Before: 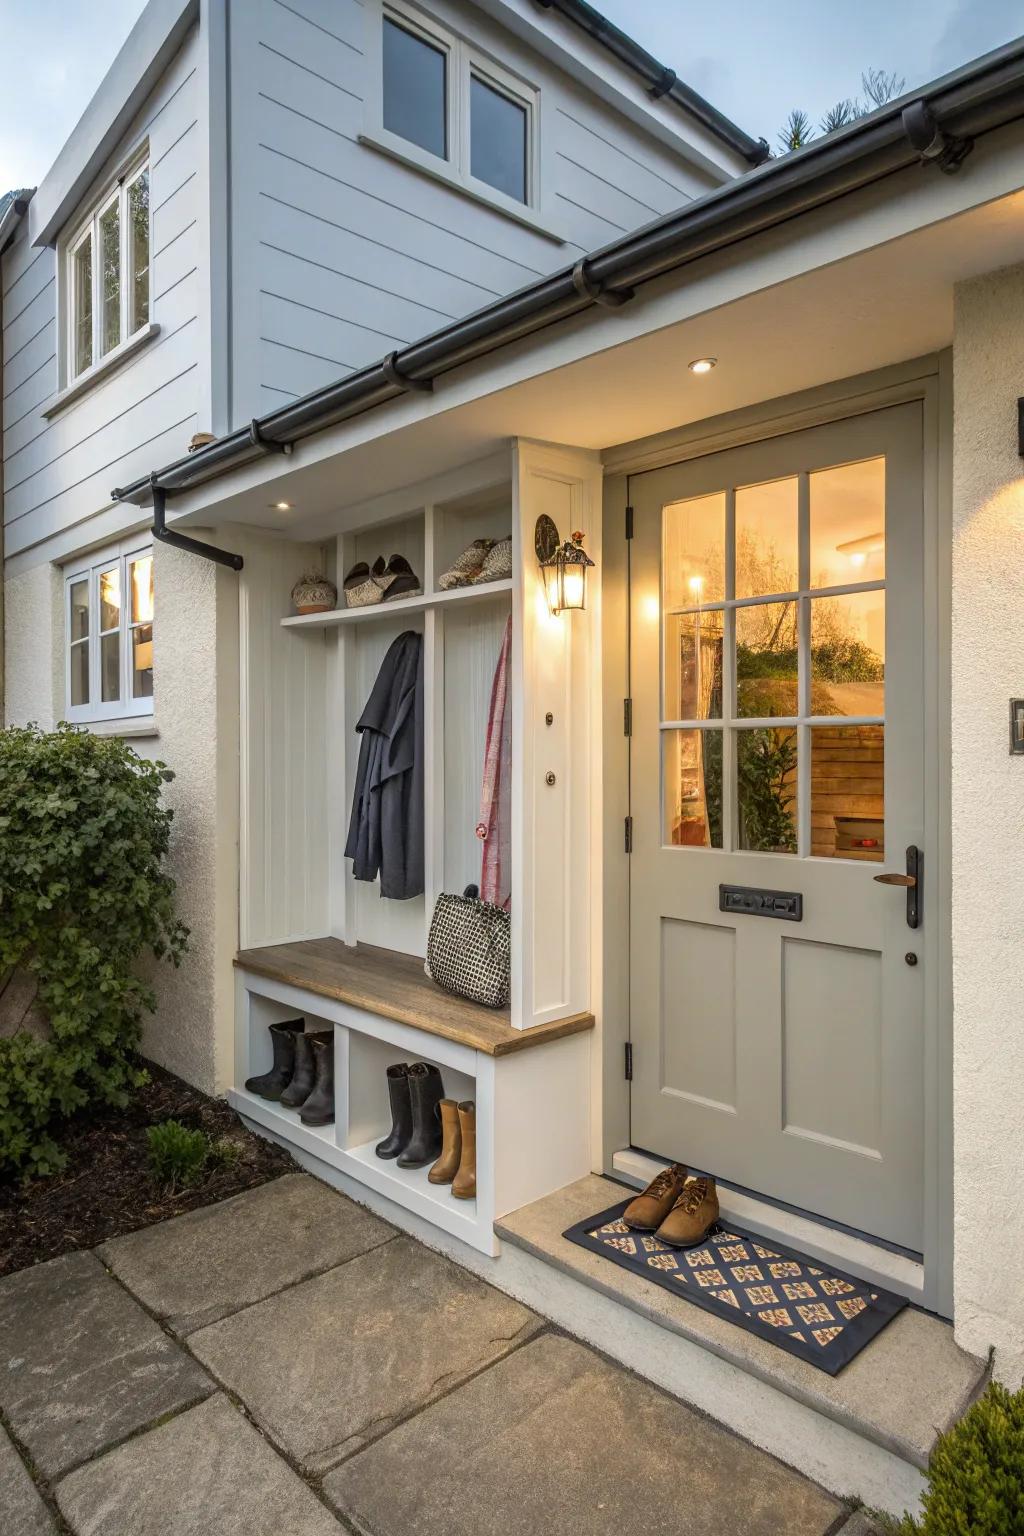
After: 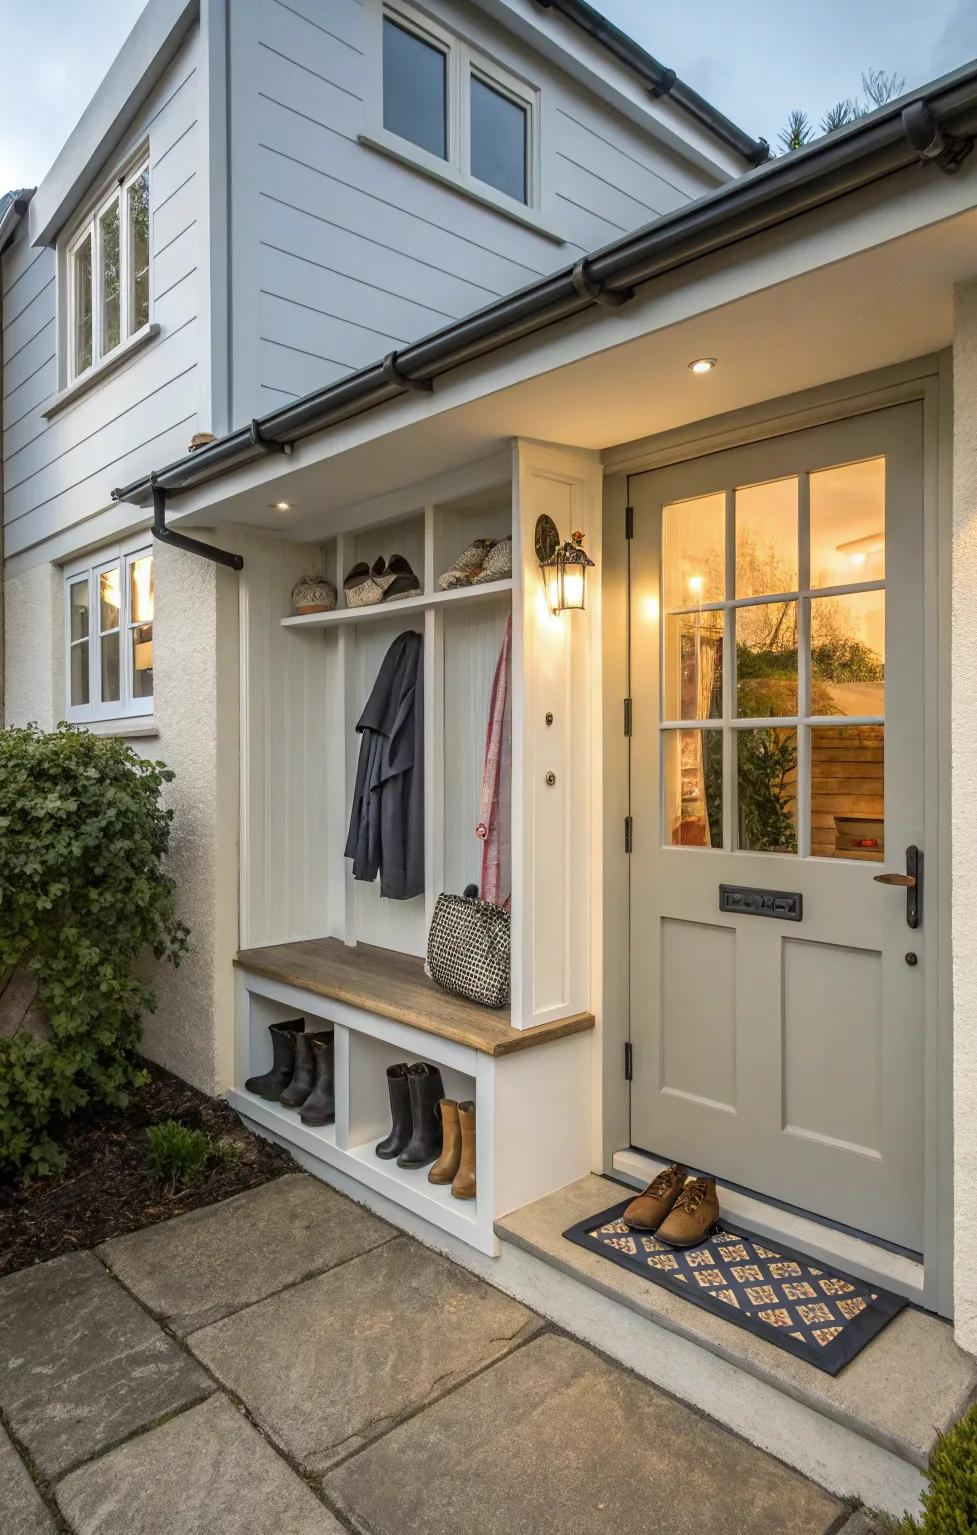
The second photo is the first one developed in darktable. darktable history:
crop: right 4.546%, bottom 0.021%
color correction: highlights a* -0.153, highlights b* 0.13
